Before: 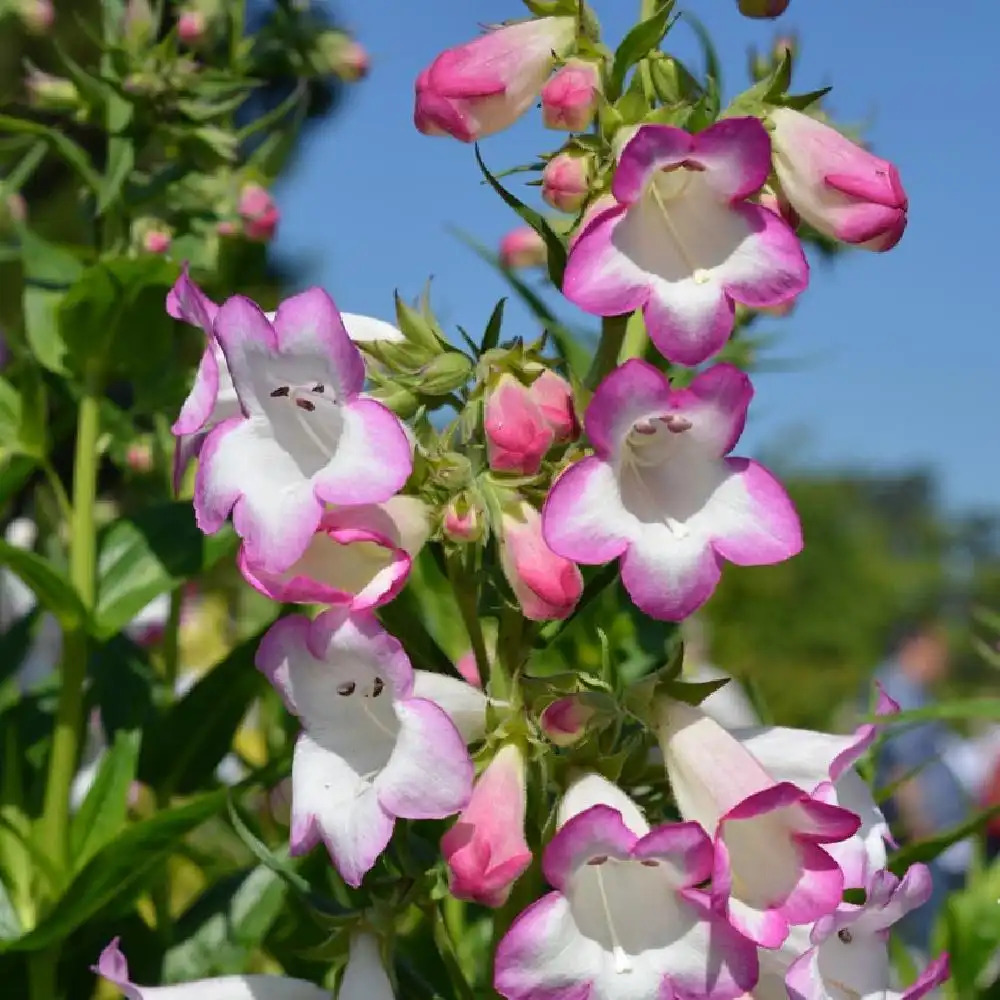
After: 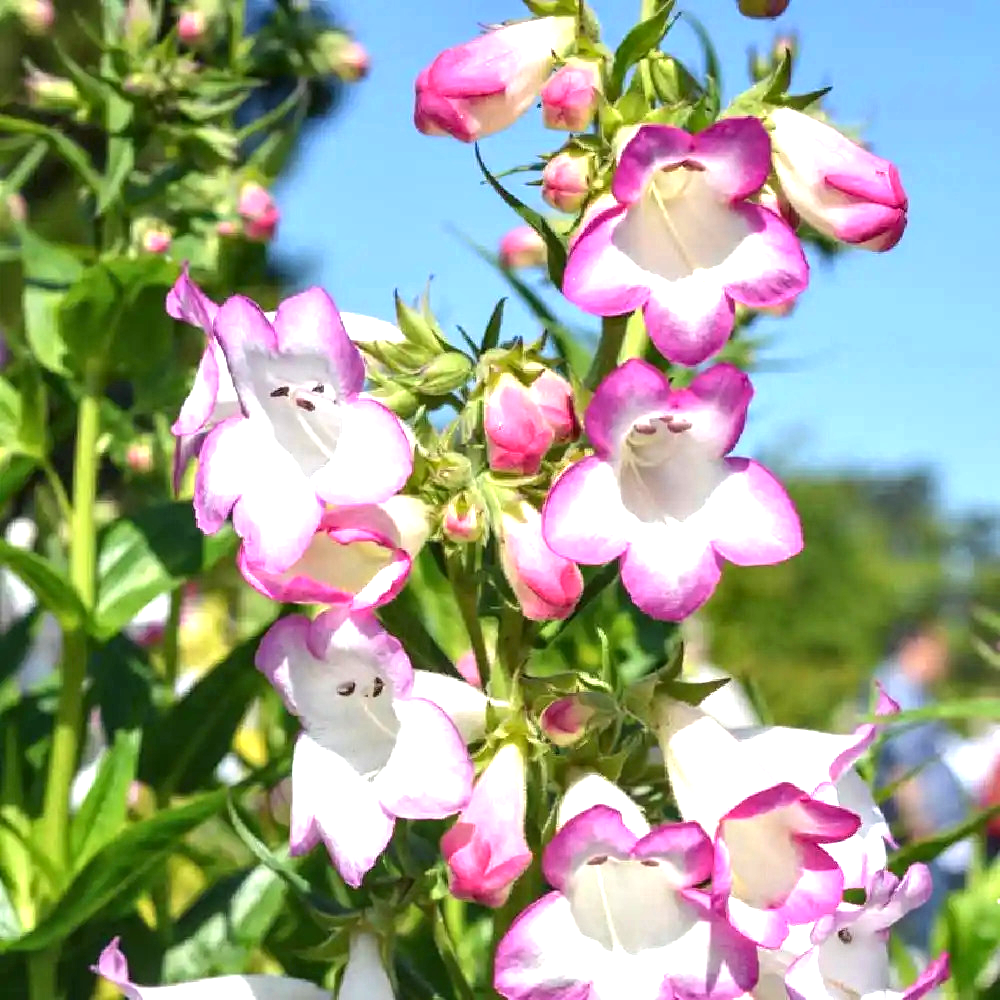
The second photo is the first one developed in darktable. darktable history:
exposure: black level correction 0, exposure 1.2 EV, compensate exposure bias true, compensate highlight preservation false
local contrast: detail 130%
